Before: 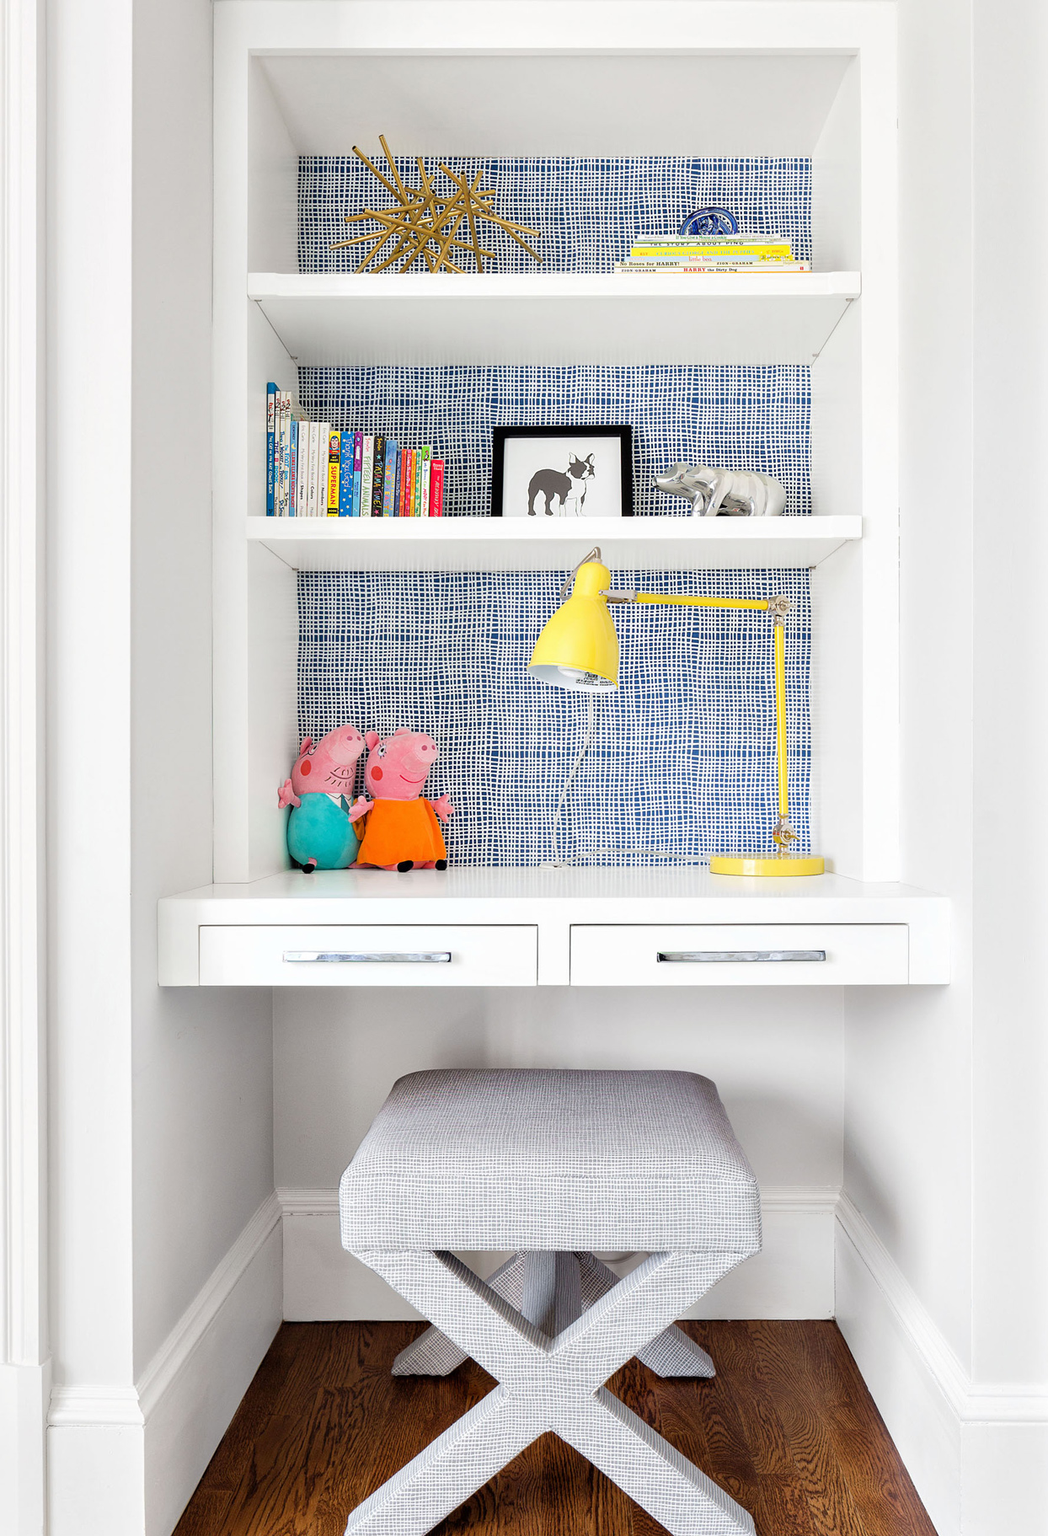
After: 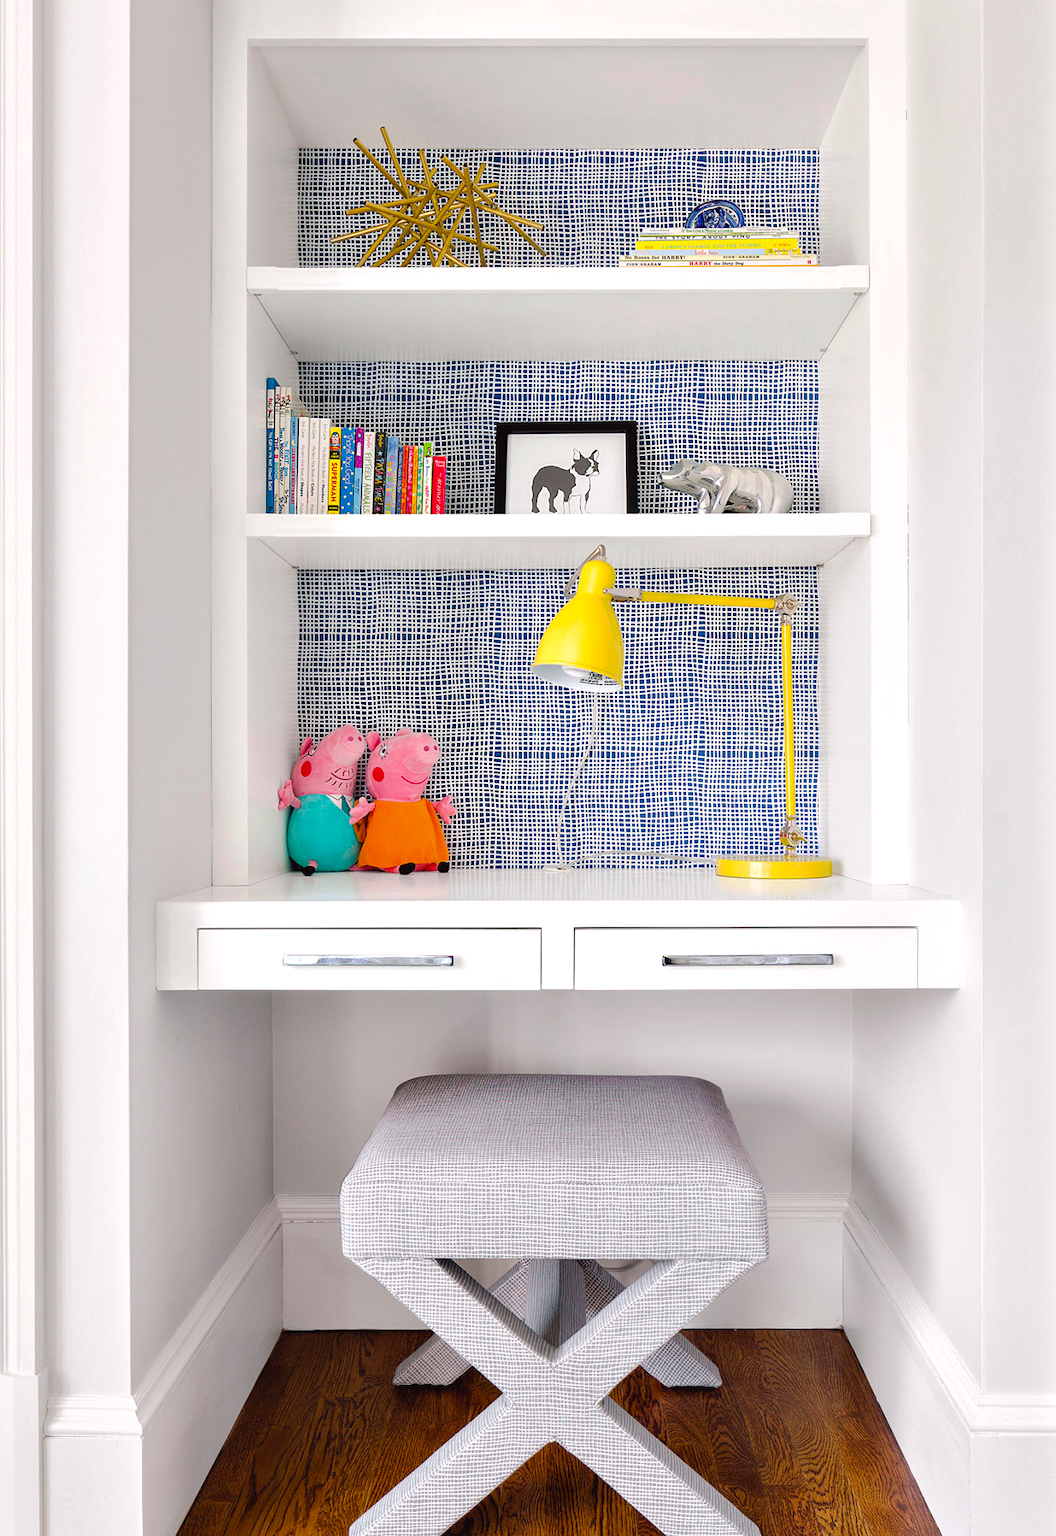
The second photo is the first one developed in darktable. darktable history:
base curve: curves: ch0 [(0, 0) (0.235, 0.266) (0.503, 0.496) (0.786, 0.72) (1, 1)], preserve colors none
color balance rgb: shadows lift › chroma 2.616%, shadows lift › hue 188.4°, power › hue 328.82°, highlights gain › luminance 14.962%, perceptual saturation grading › global saturation 29.938%, global vibrance 9.349%
tone curve: curves: ch0 [(0, 0.029) (0.253, 0.237) (1, 0.945)]; ch1 [(0, 0) (0.401, 0.42) (0.442, 0.47) (0.492, 0.498) (0.511, 0.523) (0.557, 0.565) (0.66, 0.683) (1, 1)]; ch2 [(0, 0) (0.394, 0.413) (0.5, 0.5) (0.578, 0.568) (1, 1)], color space Lab, independent channels, preserve colors none
contrast equalizer: y [[0.546, 0.552, 0.554, 0.554, 0.552, 0.546], [0.5 ×6], [0.5 ×6], [0 ×6], [0 ×6]], mix 0.311
crop: left 0.422%, top 0.71%, right 0.153%, bottom 0.695%
